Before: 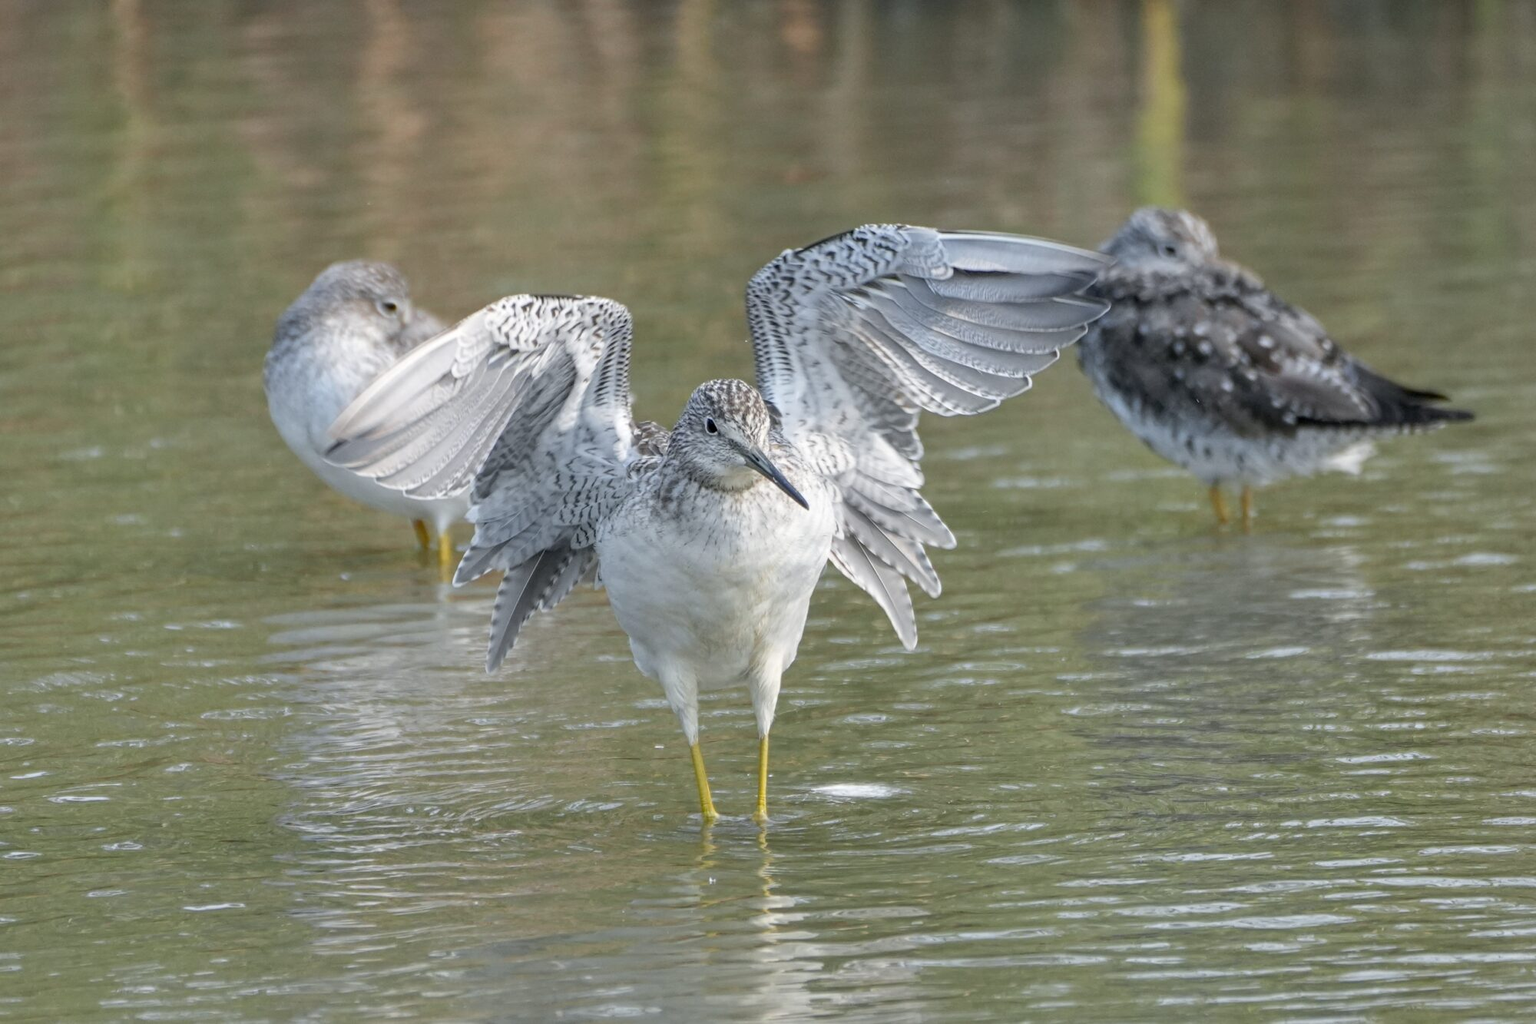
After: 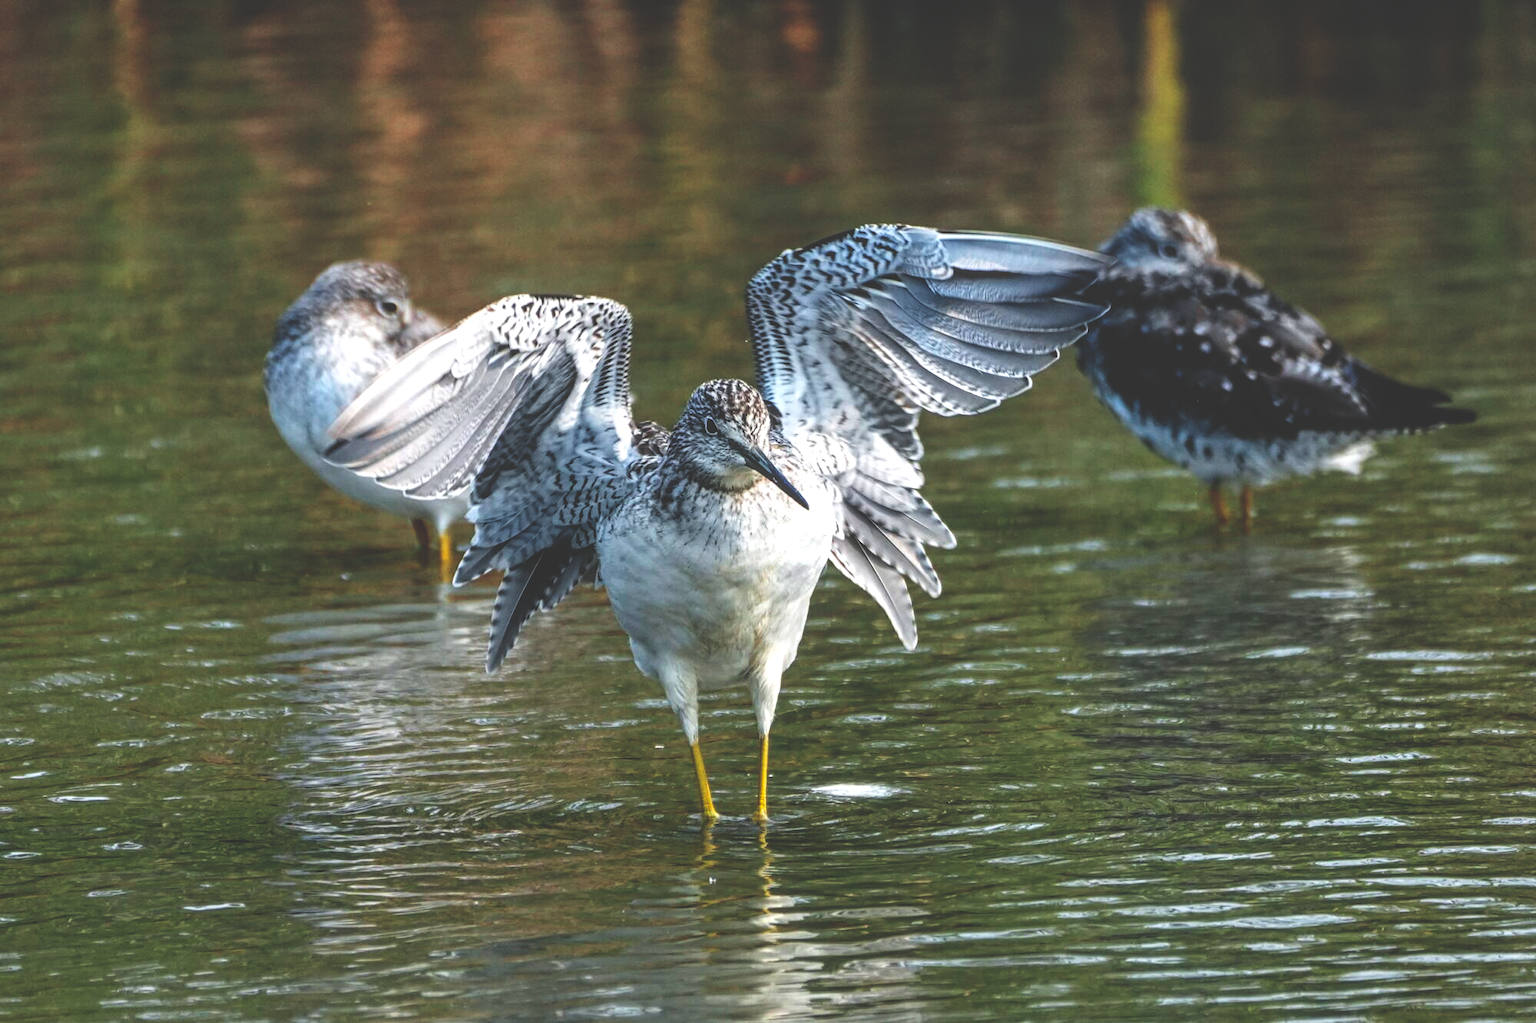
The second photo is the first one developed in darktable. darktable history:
local contrast: on, module defaults
base curve: curves: ch0 [(0, 0.036) (0.083, 0.04) (0.804, 1)], preserve colors none
